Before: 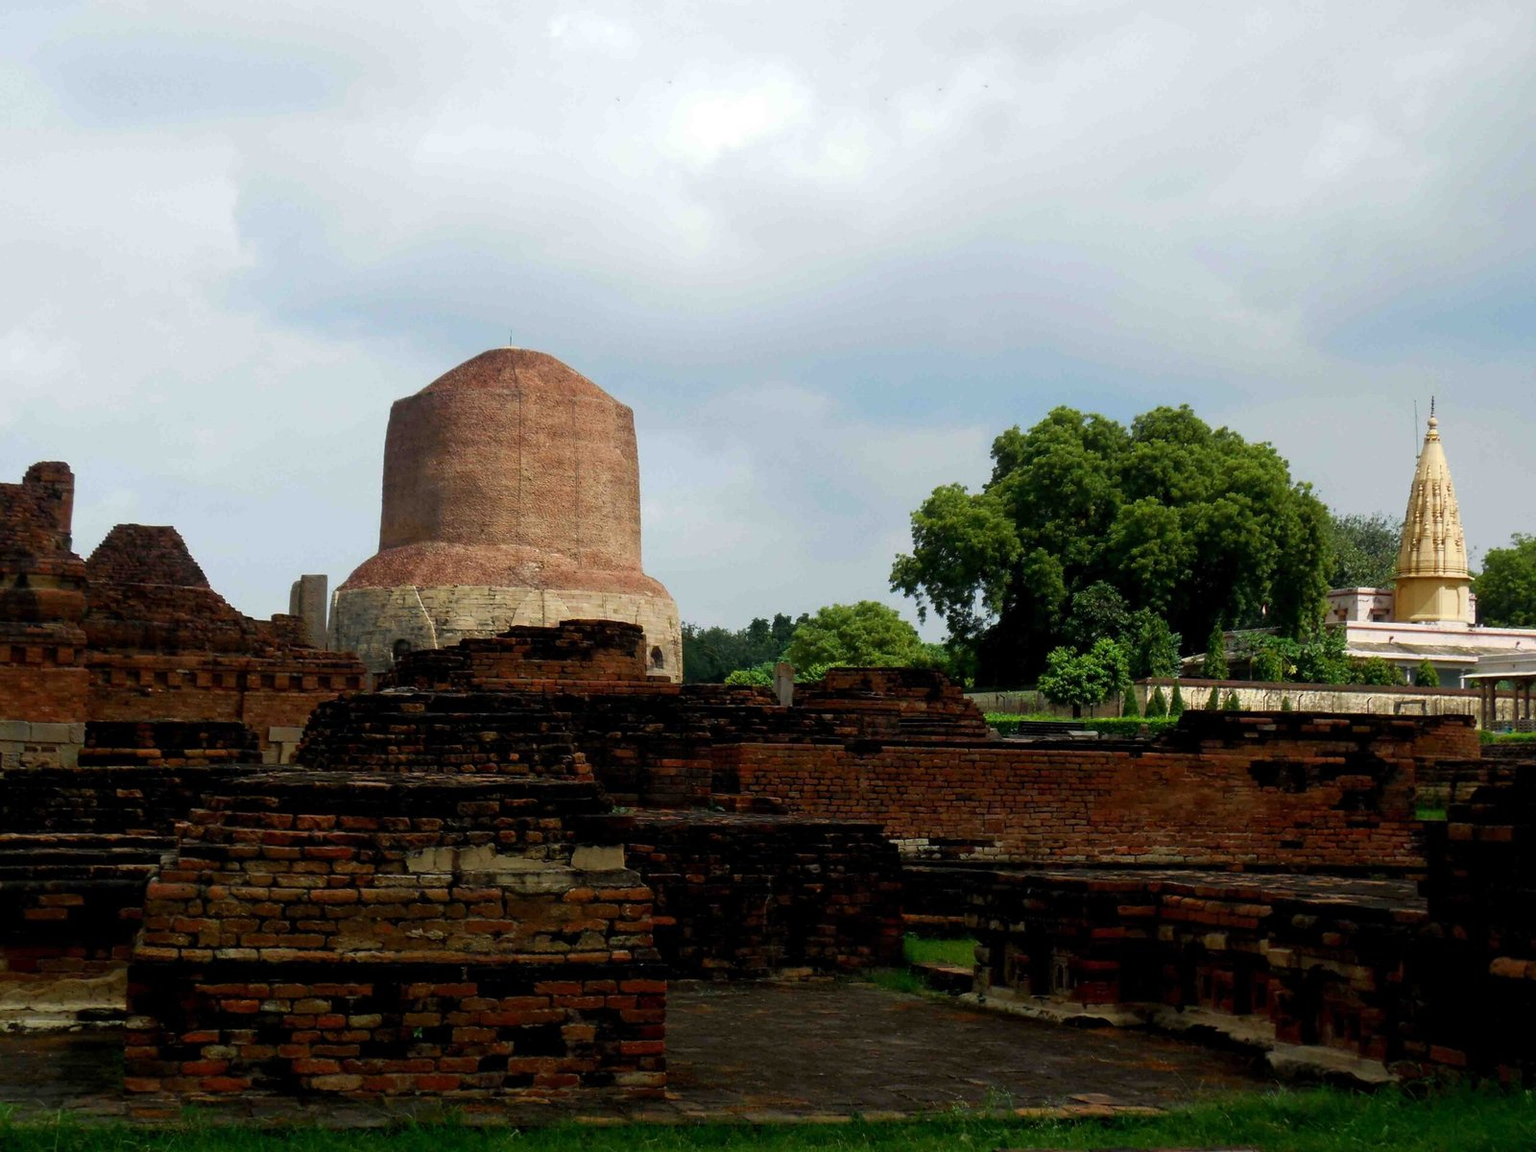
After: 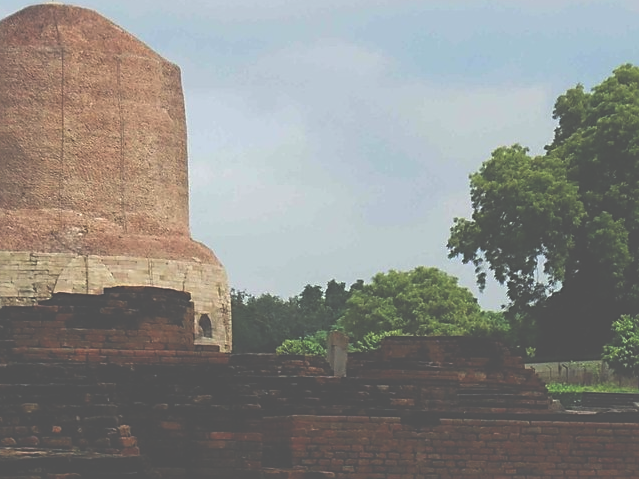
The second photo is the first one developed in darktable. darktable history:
sharpen: on, module defaults
exposure: black level correction -0.087, compensate highlight preservation false
crop: left 30%, top 30%, right 30%, bottom 30%
